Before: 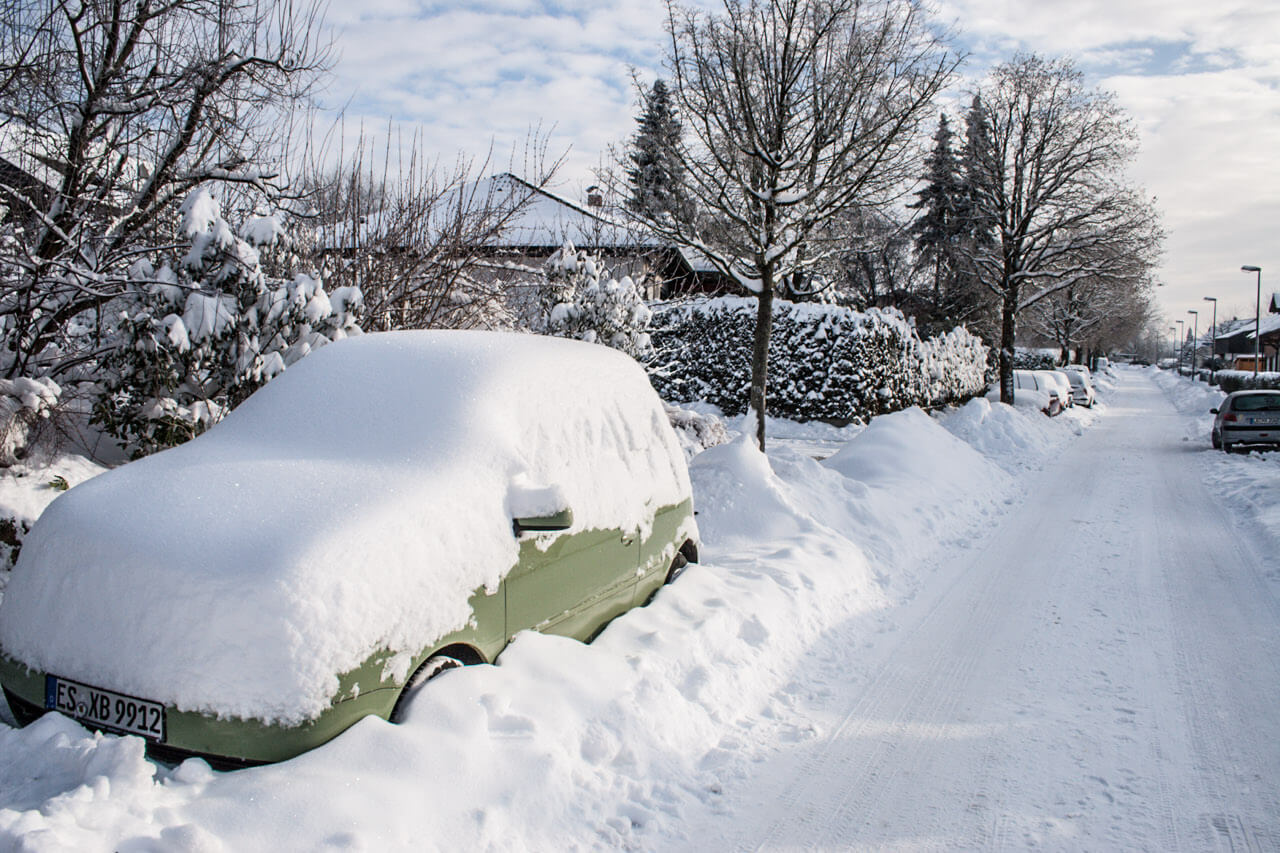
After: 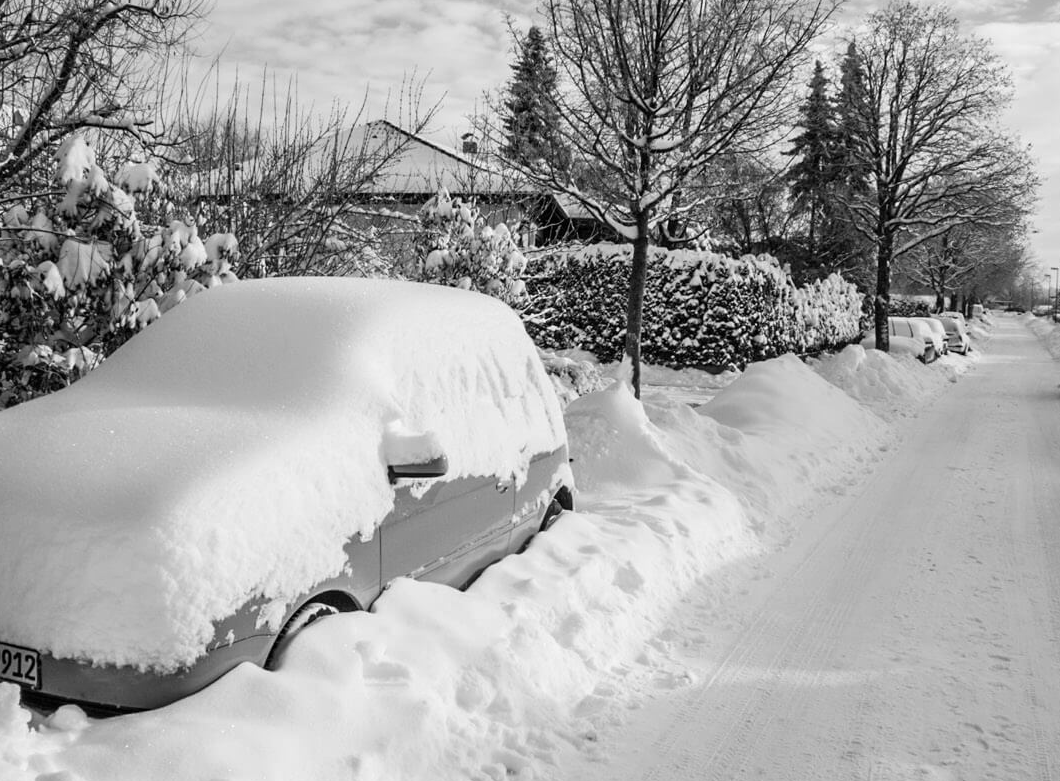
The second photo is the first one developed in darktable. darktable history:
crop: left 9.807%, top 6.259%, right 7.334%, bottom 2.177%
monochrome: a -11.7, b 1.62, size 0.5, highlights 0.38
